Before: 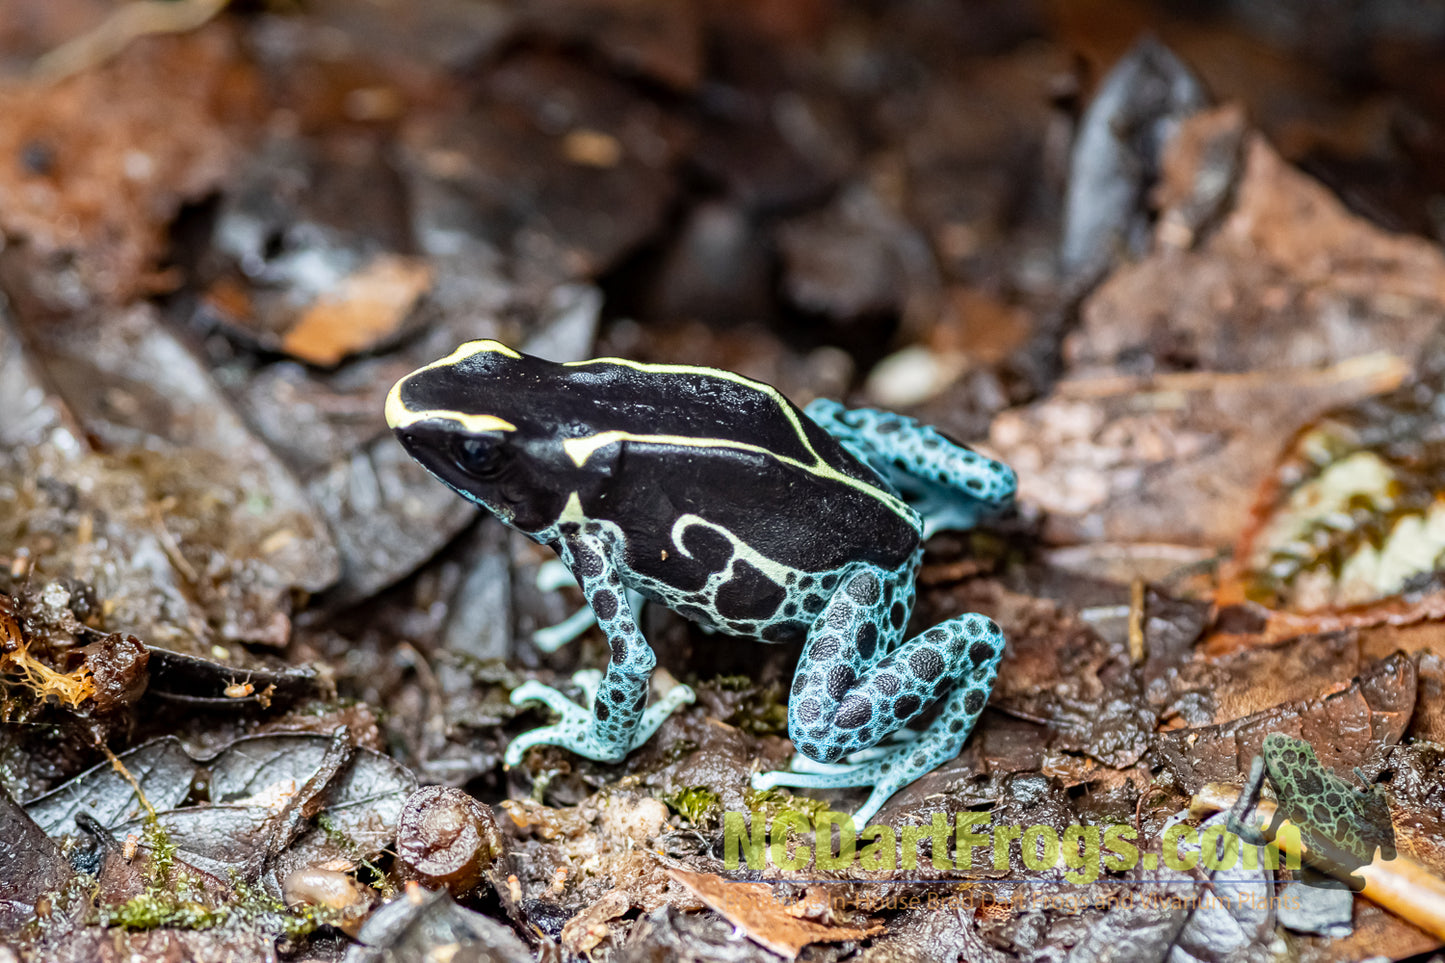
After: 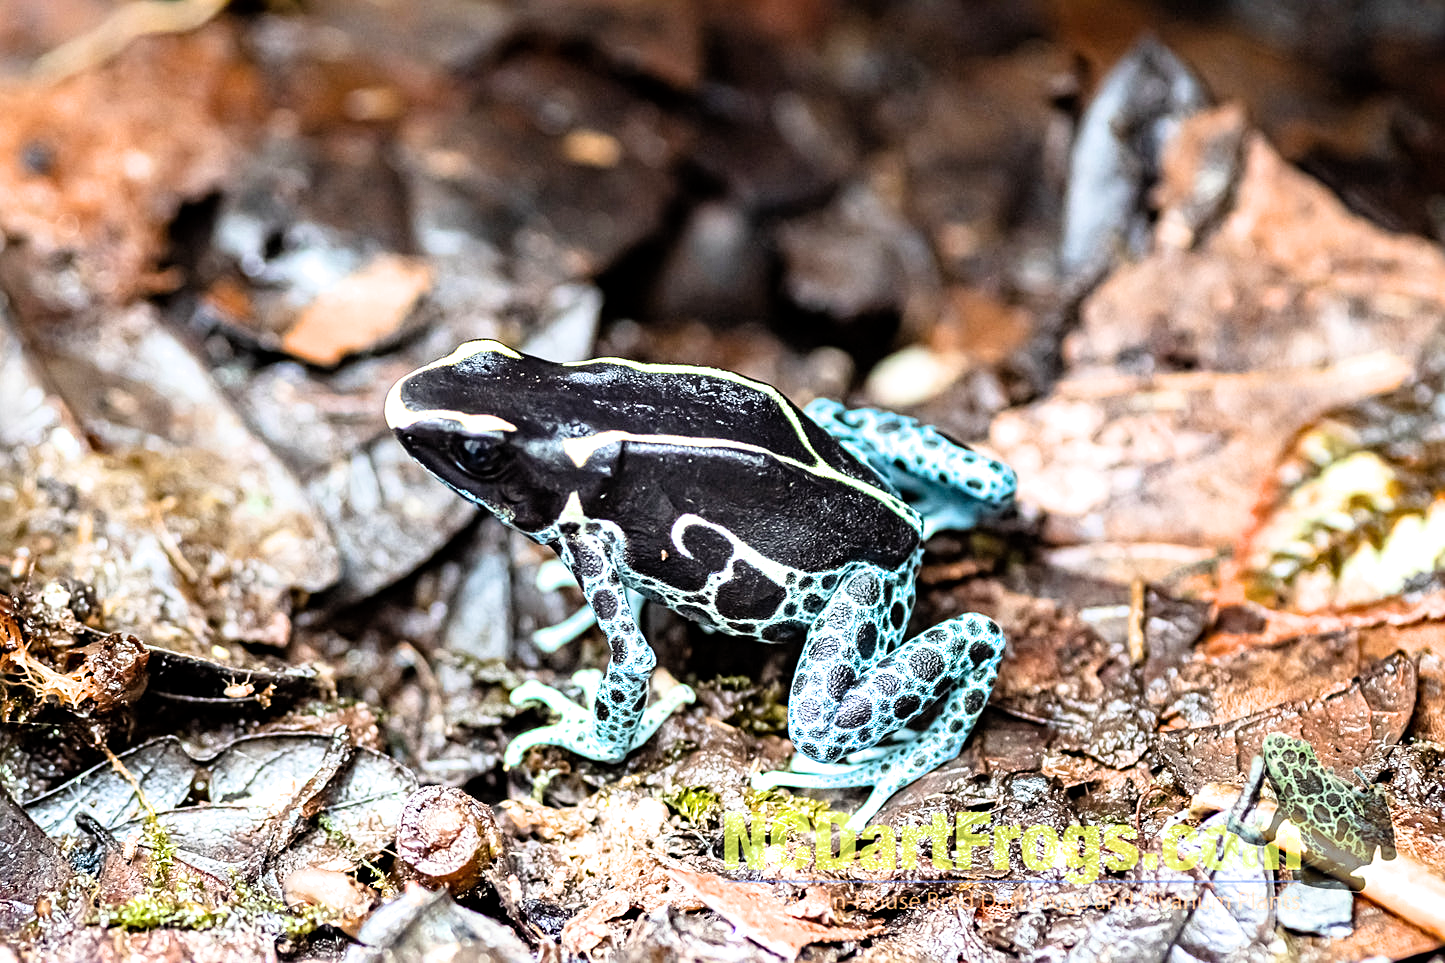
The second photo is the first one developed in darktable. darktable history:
exposure: black level correction 0, exposure 1.098 EV, compensate exposure bias true, compensate highlight preservation false
filmic rgb: middle gray luminance 22%, black relative exposure -14.06 EV, white relative exposure 2.97 EV, target black luminance 0%, hardness 8.86, latitude 60.02%, contrast 1.211, highlights saturation mix 6.29%, shadows ↔ highlights balance 42.42%
sharpen: radius 2.134, amount 0.384, threshold 0.169
